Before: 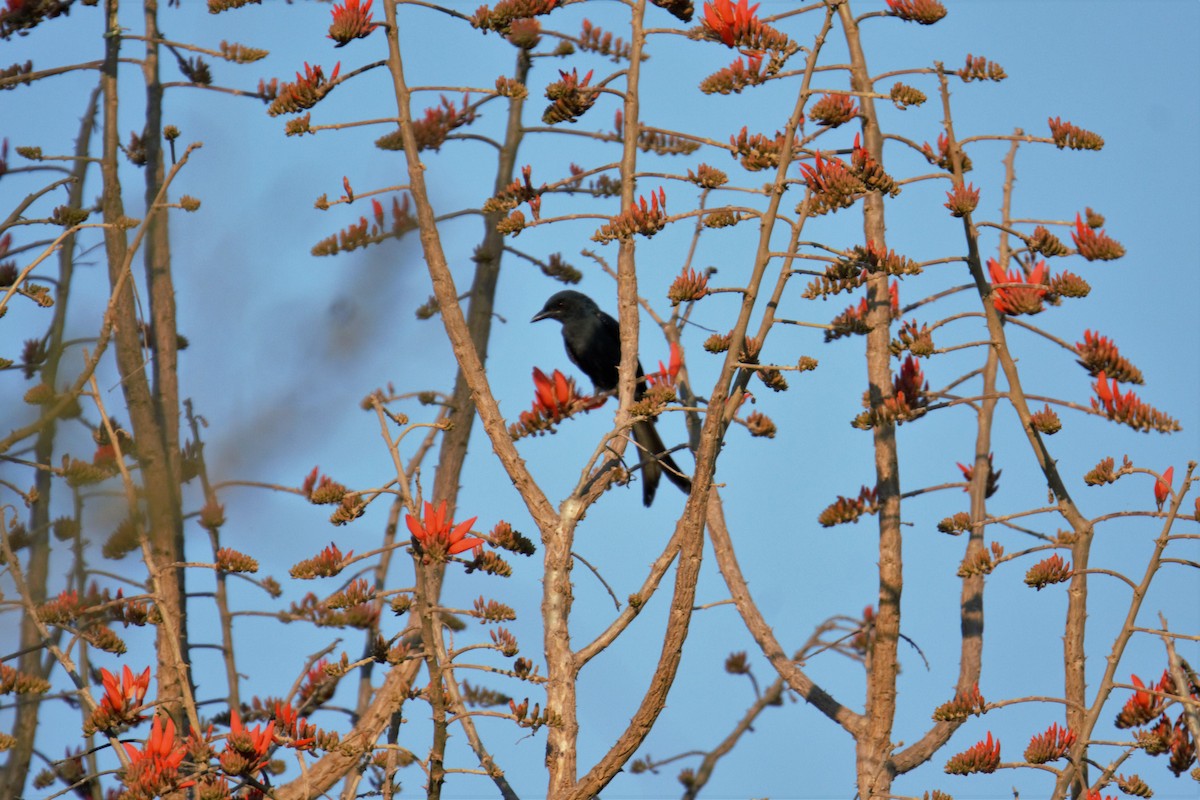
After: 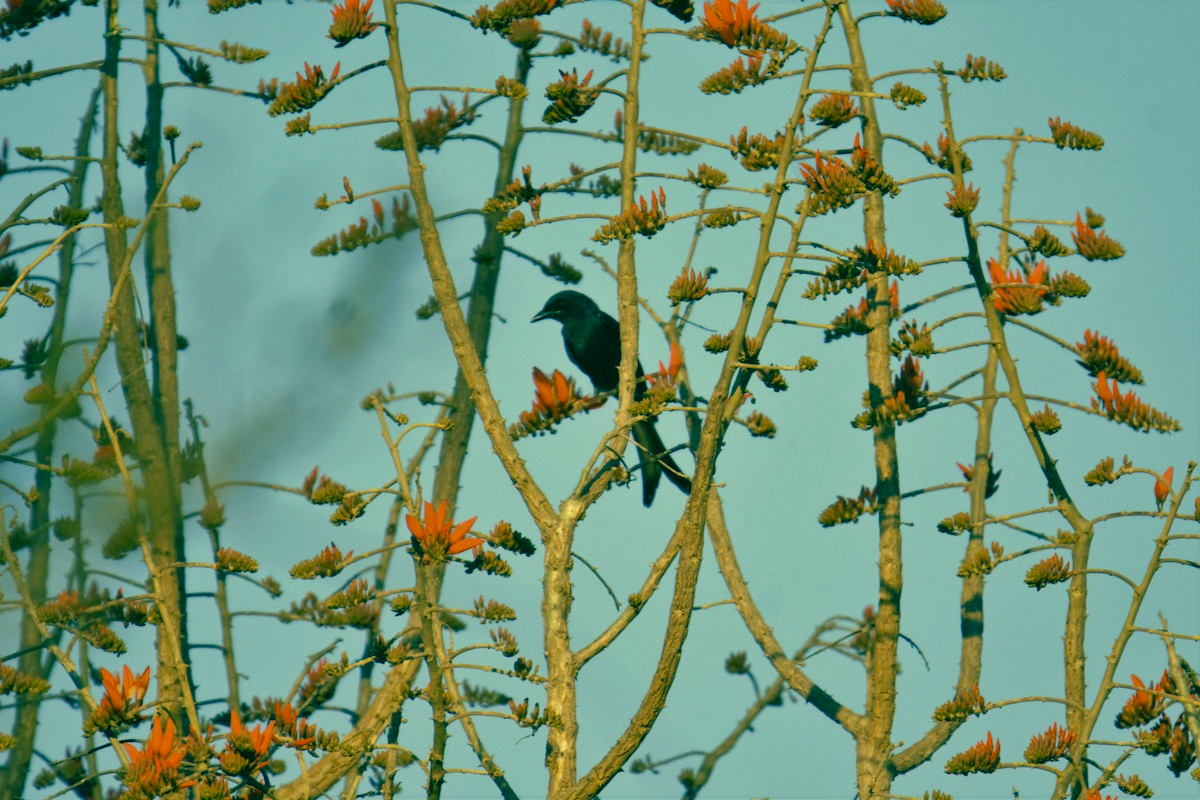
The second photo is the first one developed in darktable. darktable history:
color correction: highlights a* 1.83, highlights b* 34.66, shadows a* -37.19, shadows b* -5.56
